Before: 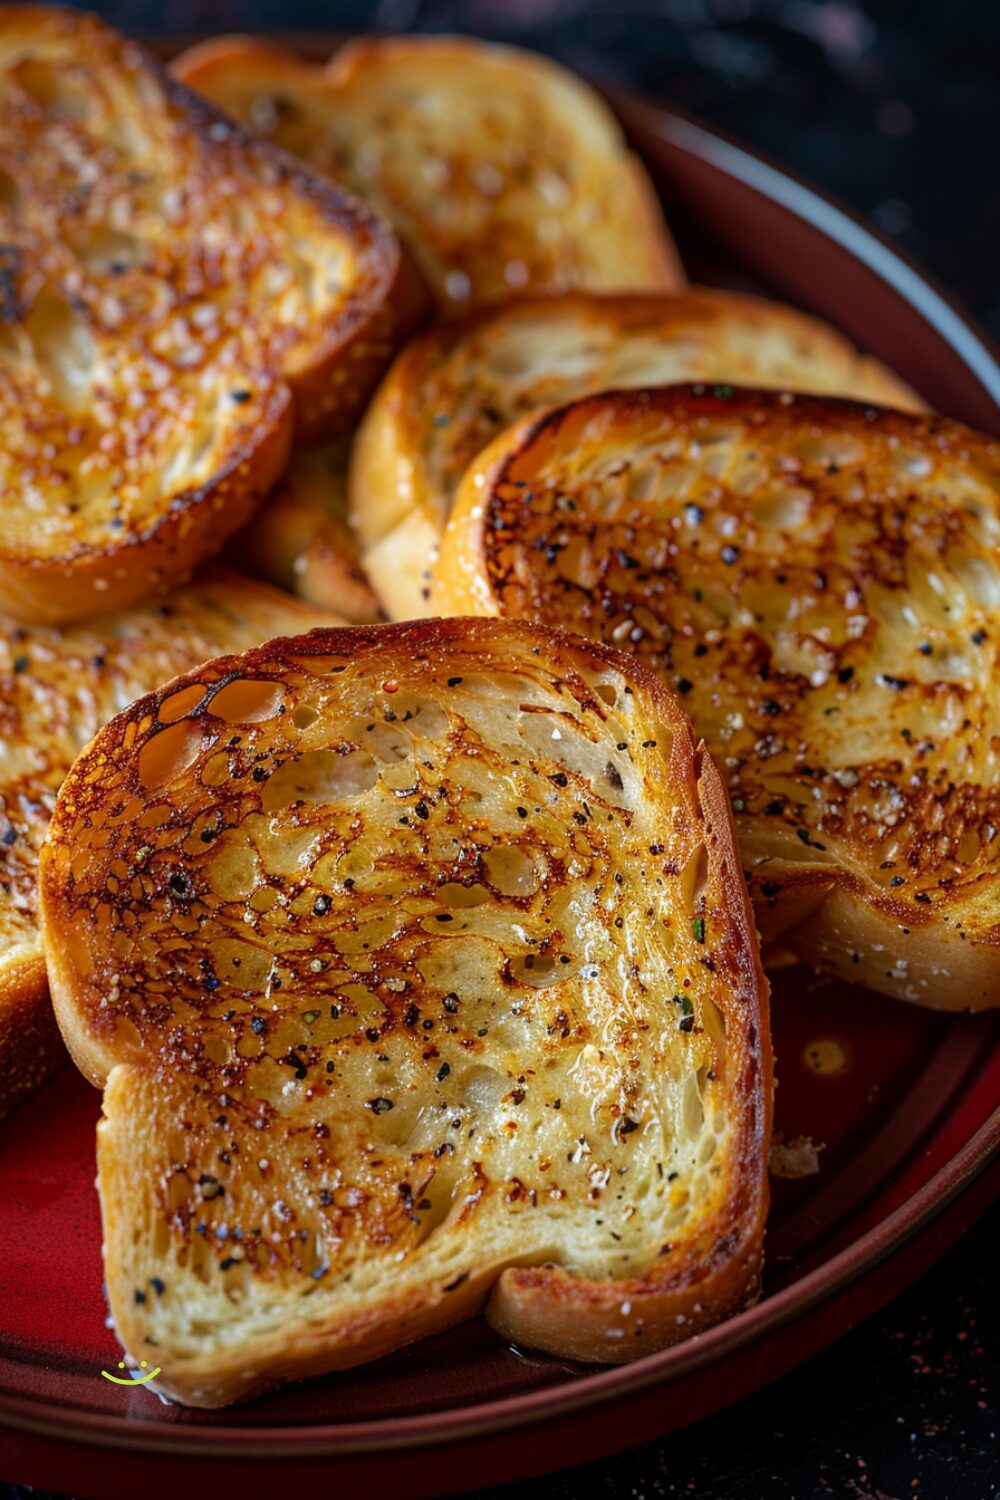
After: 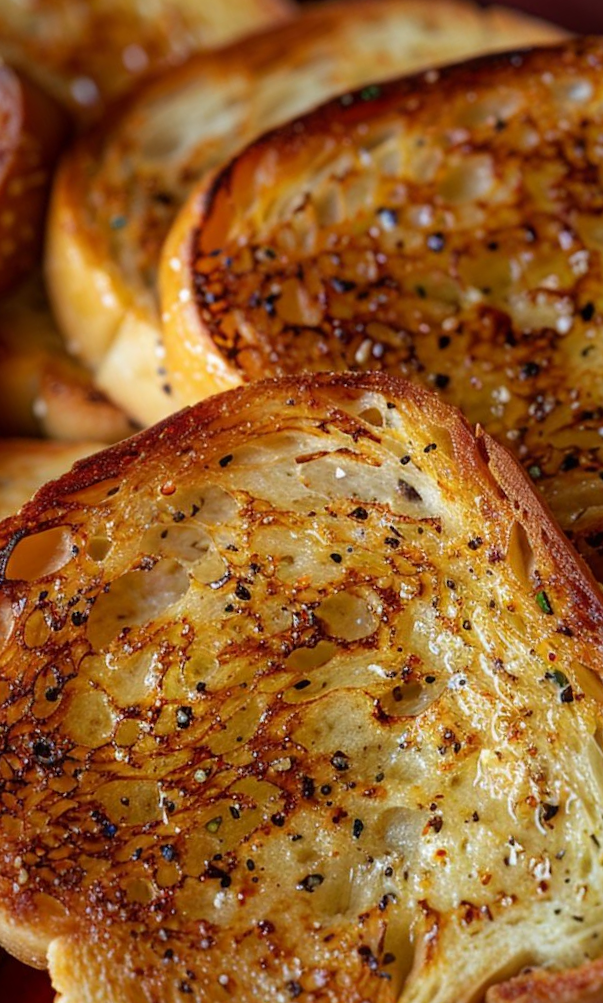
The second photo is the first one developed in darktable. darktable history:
crop and rotate: angle 21.37°, left 6.754%, right 3.998%, bottom 1.096%
